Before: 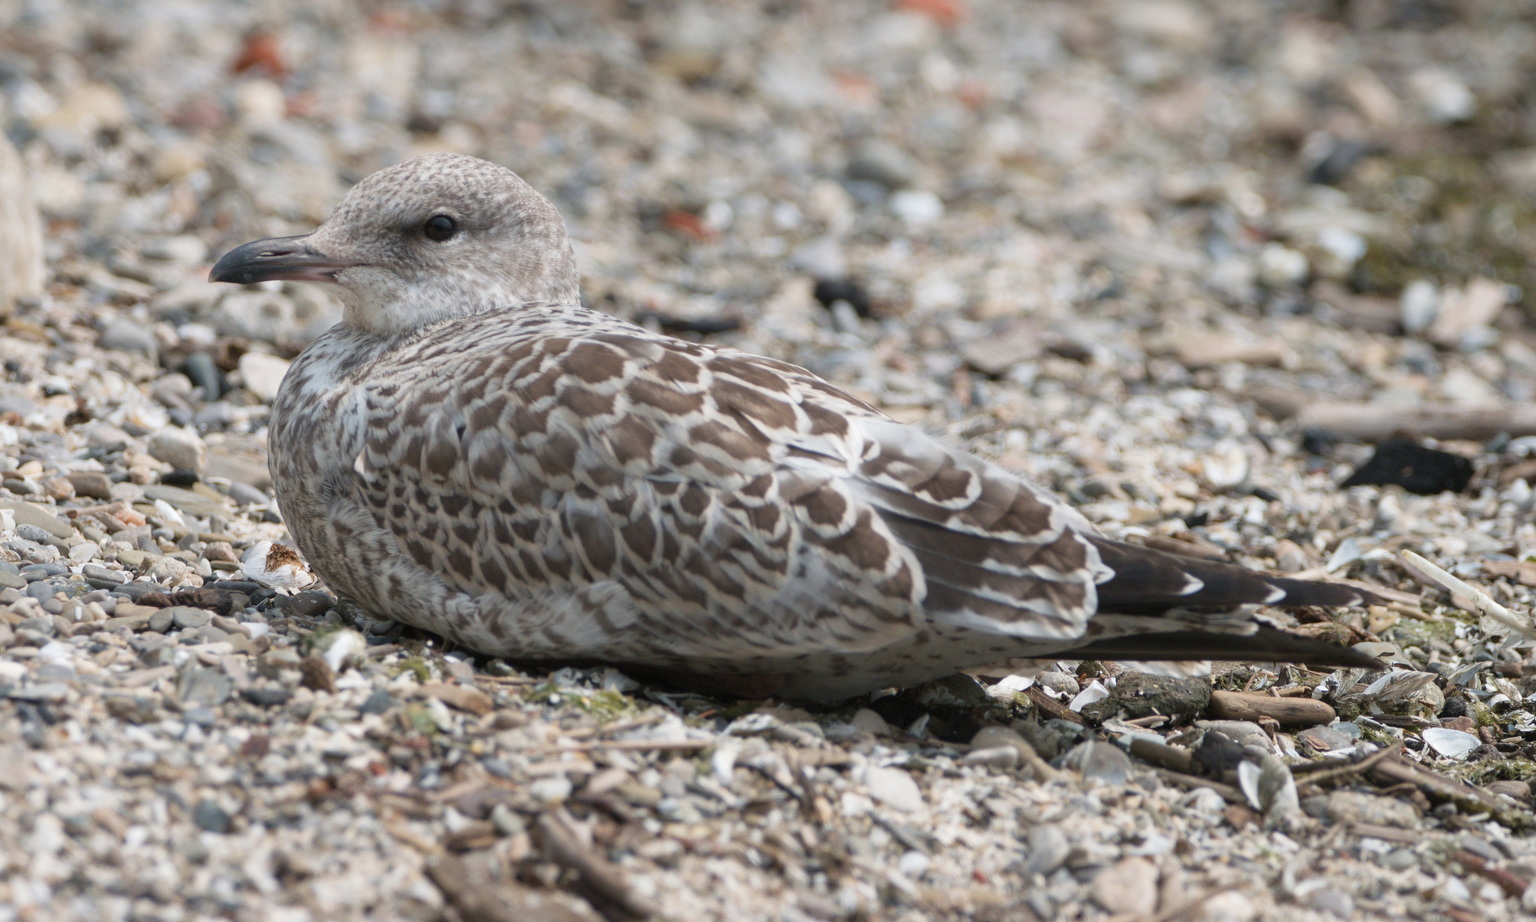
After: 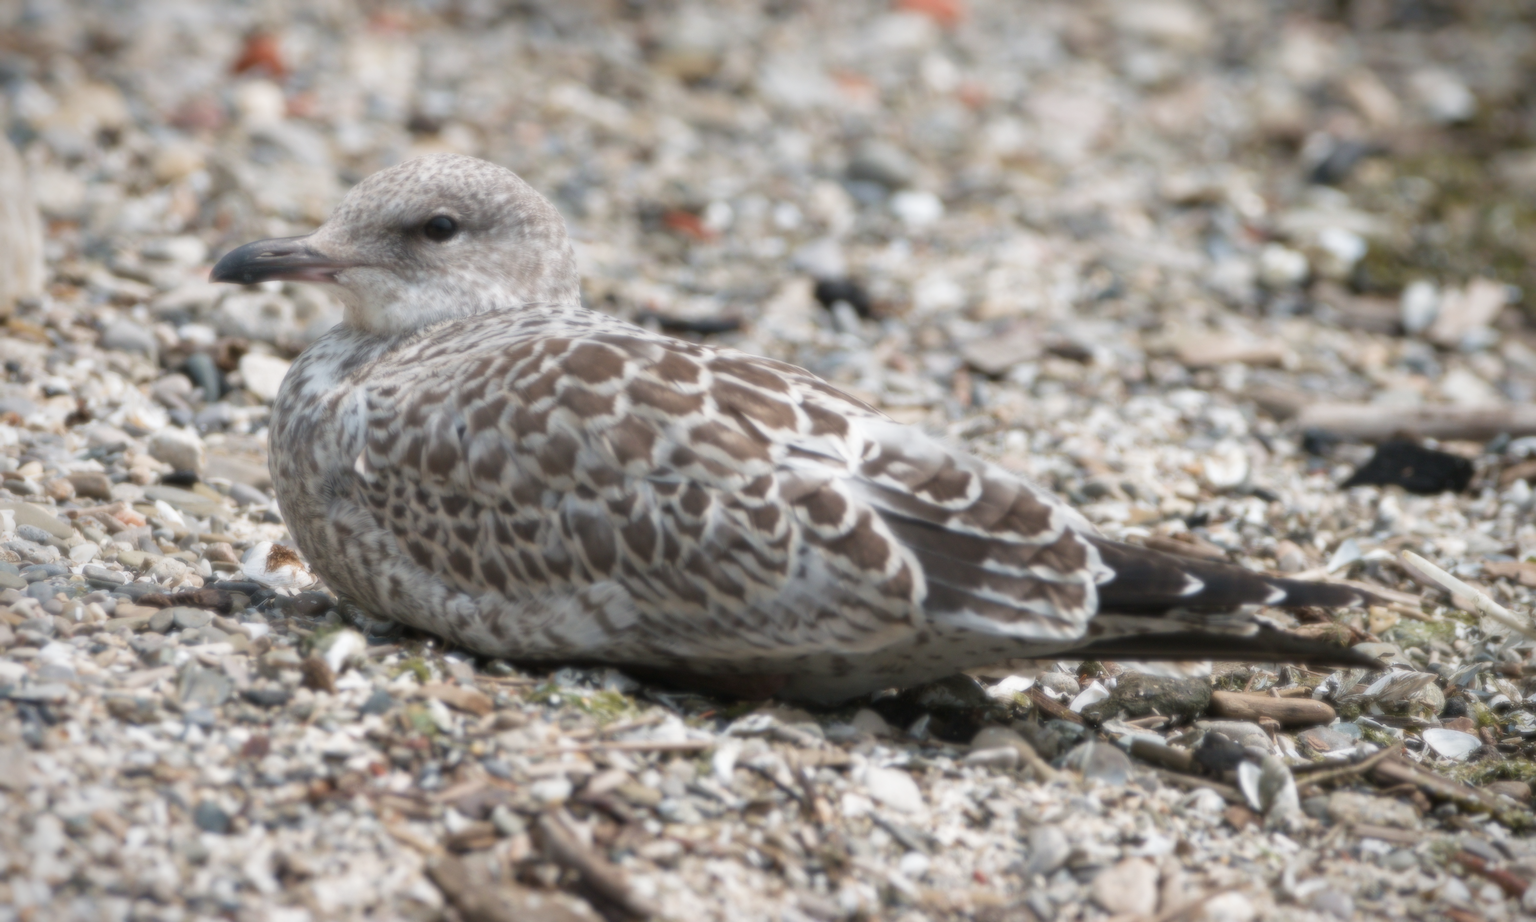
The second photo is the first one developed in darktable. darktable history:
vignetting: fall-off start 88.53%, fall-off radius 44.2%, saturation 0.376, width/height ratio 1.161
soften: size 8.67%, mix 49%
